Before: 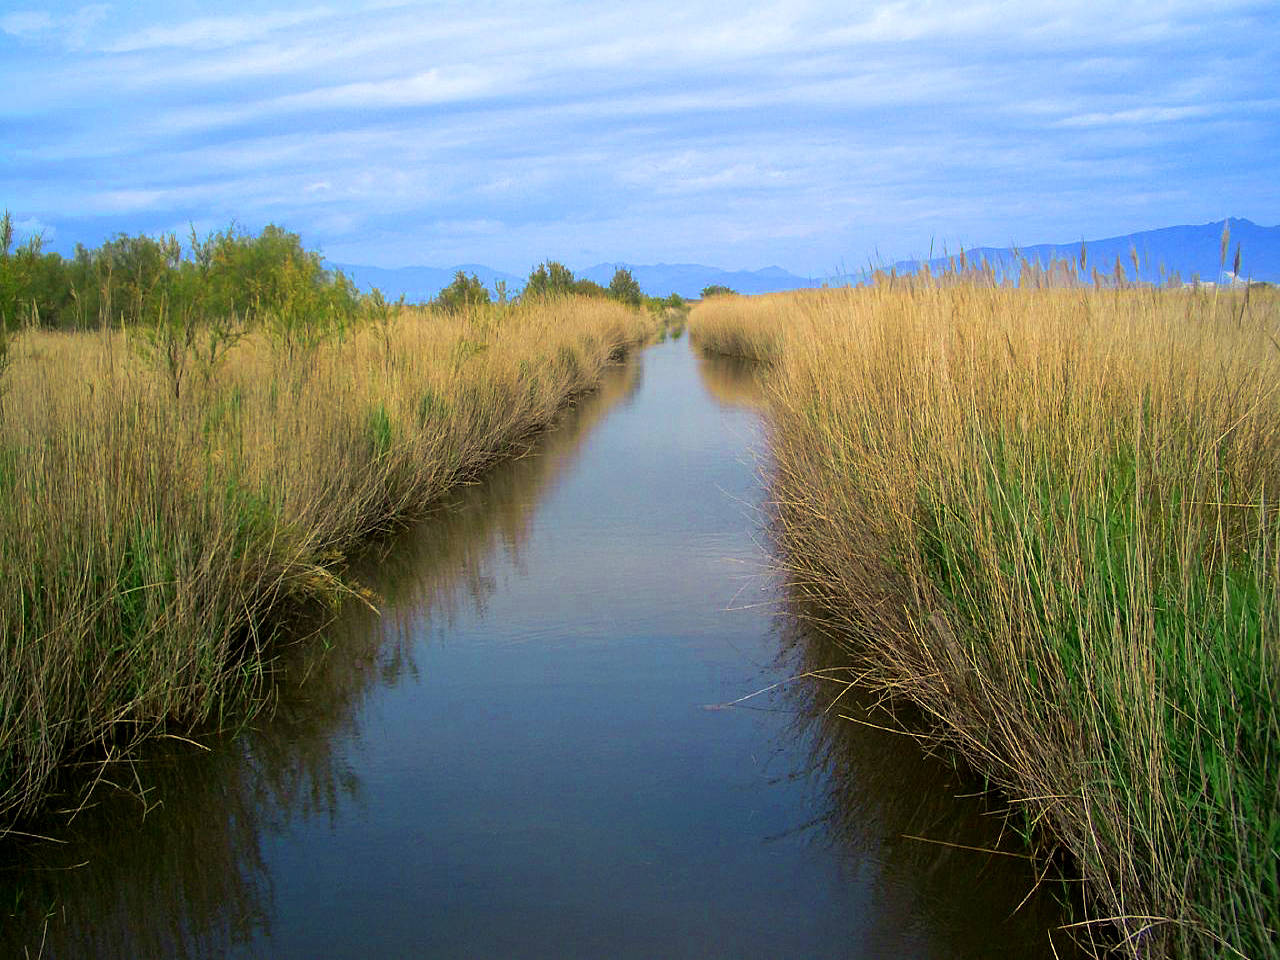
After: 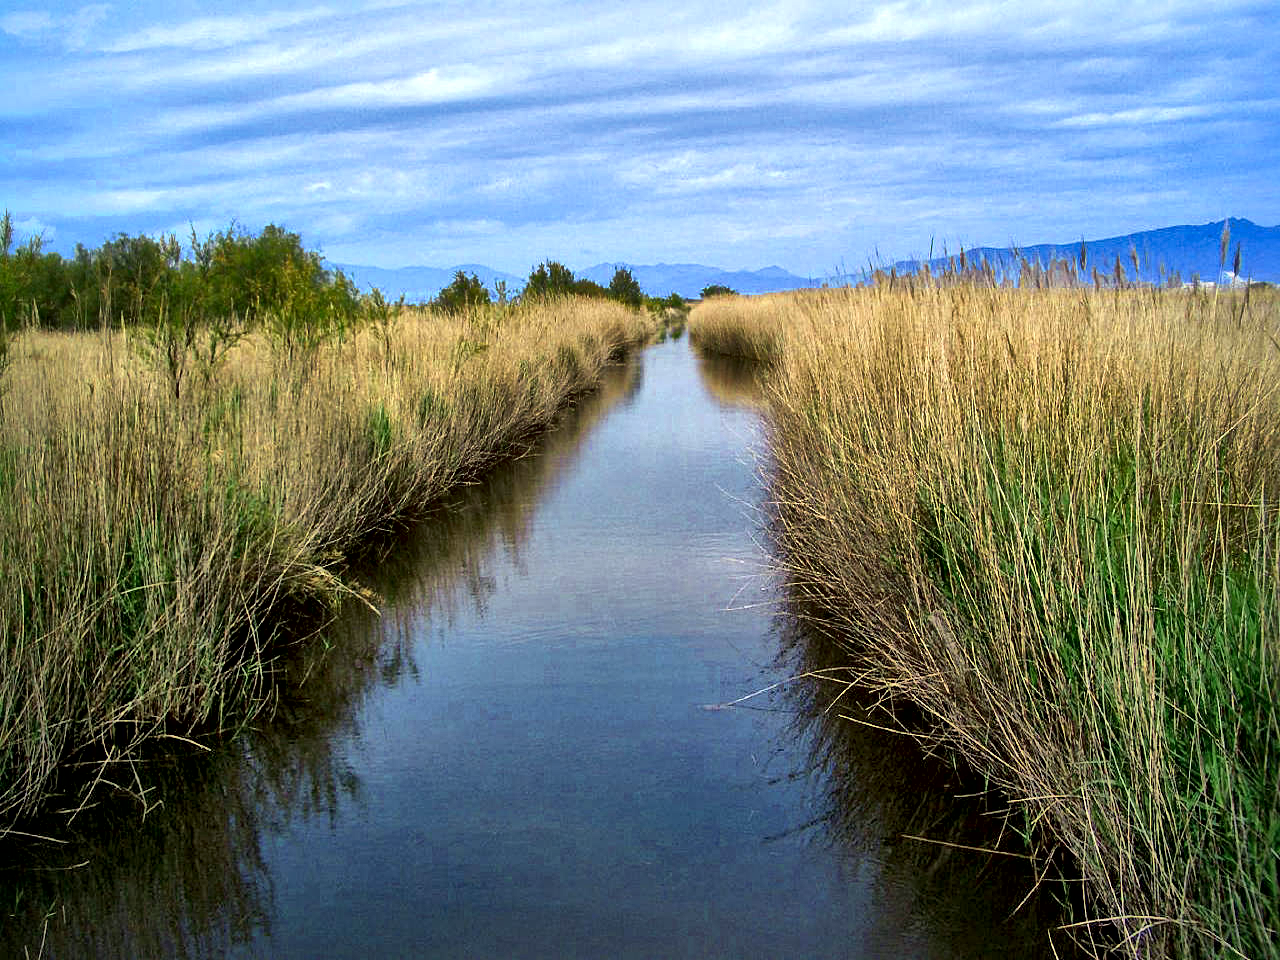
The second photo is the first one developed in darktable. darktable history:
white balance: red 0.974, blue 1.044
local contrast: mode bilateral grid, contrast 44, coarseness 69, detail 214%, midtone range 0.2
shadows and highlights: shadows 29.32, highlights -29.32, low approximation 0.01, soften with gaussian
